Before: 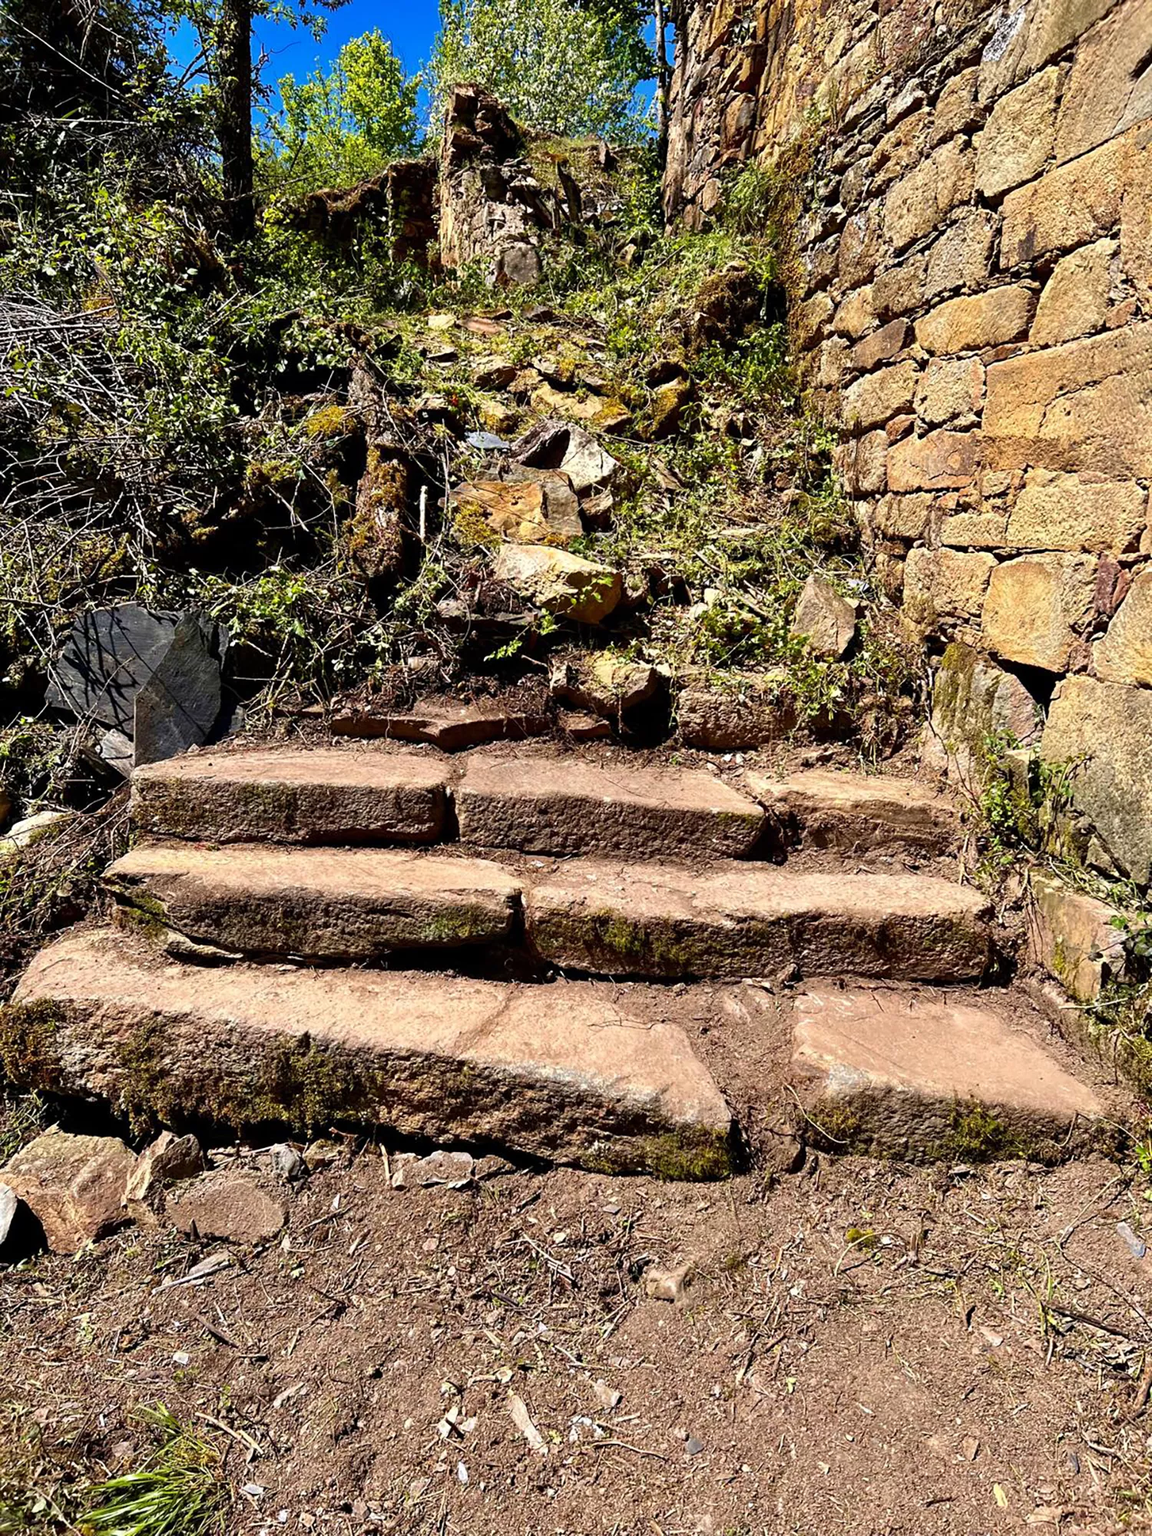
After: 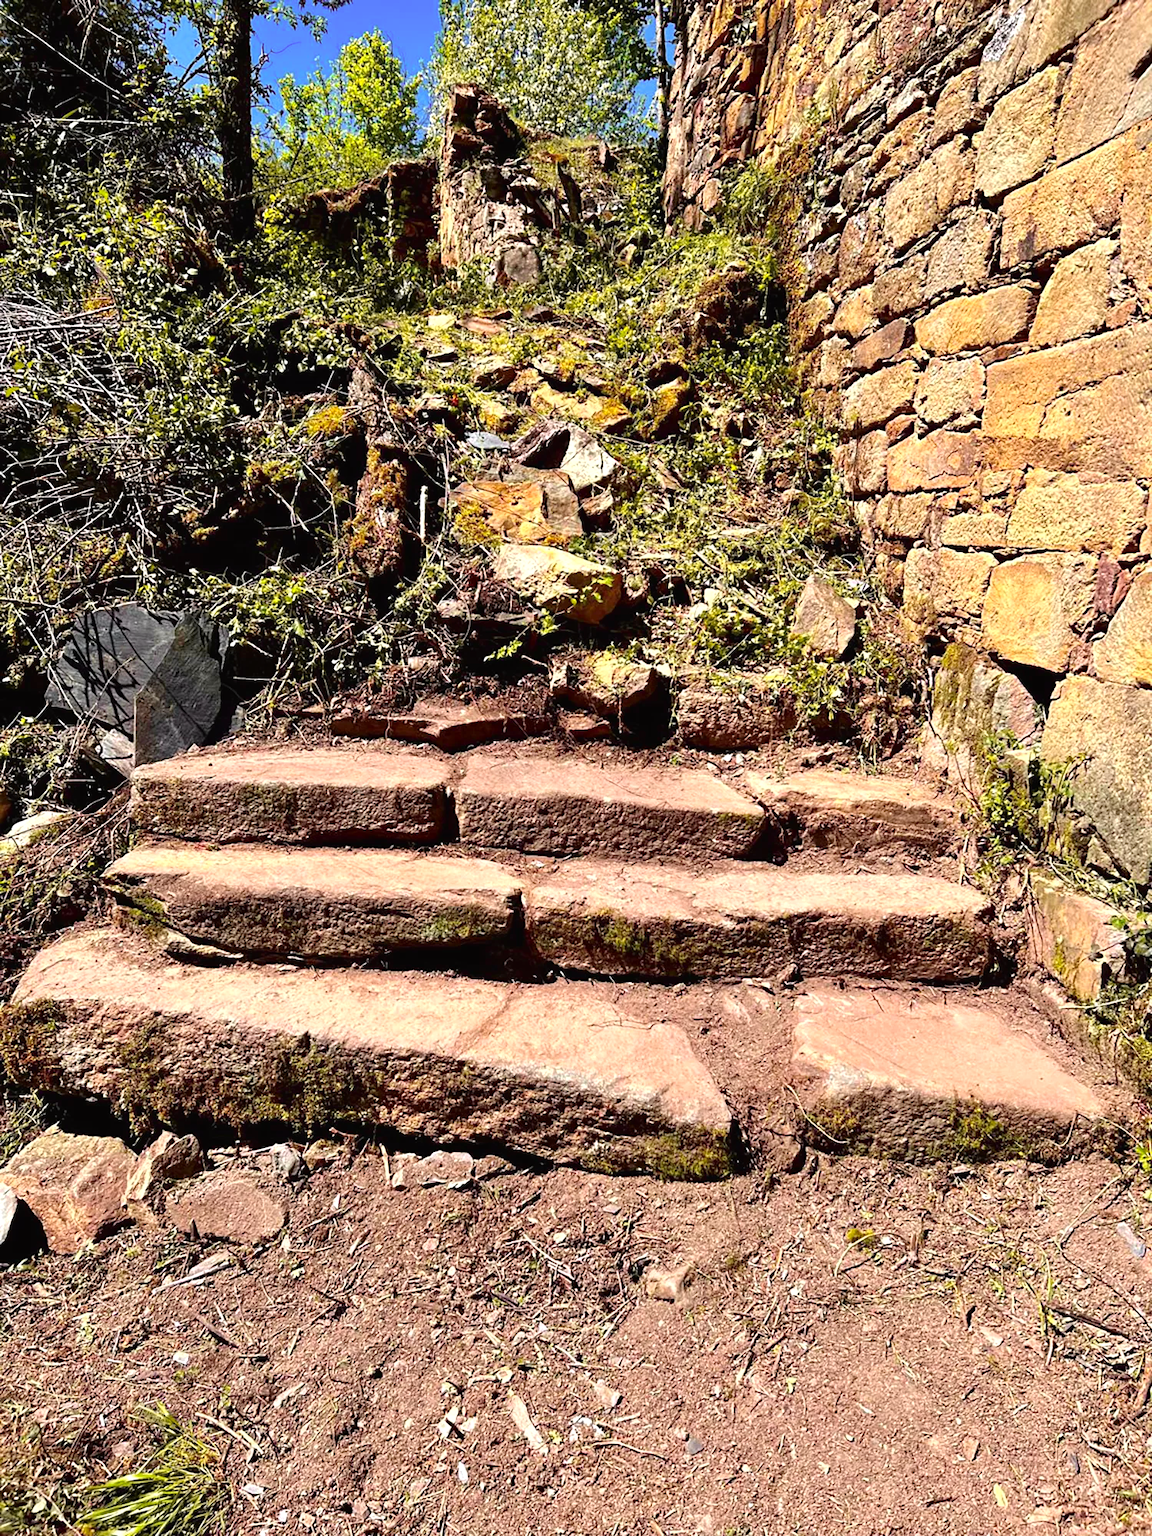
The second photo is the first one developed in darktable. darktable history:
tone curve: curves: ch0 [(0, 0.013) (0.036, 0.035) (0.274, 0.288) (0.504, 0.536) (0.844, 0.84) (1, 0.97)]; ch1 [(0, 0) (0.389, 0.403) (0.462, 0.48) (0.499, 0.5) (0.522, 0.534) (0.567, 0.588) (0.626, 0.645) (0.749, 0.781) (1, 1)]; ch2 [(0, 0) (0.457, 0.486) (0.5, 0.501) (0.533, 0.539) (0.599, 0.6) (0.704, 0.732) (1, 1)], color space Lab, independent channels, preserve colors none
exposure: exposure 0.424 EV, compensate exposure bias true, compensate highlight preservation false
